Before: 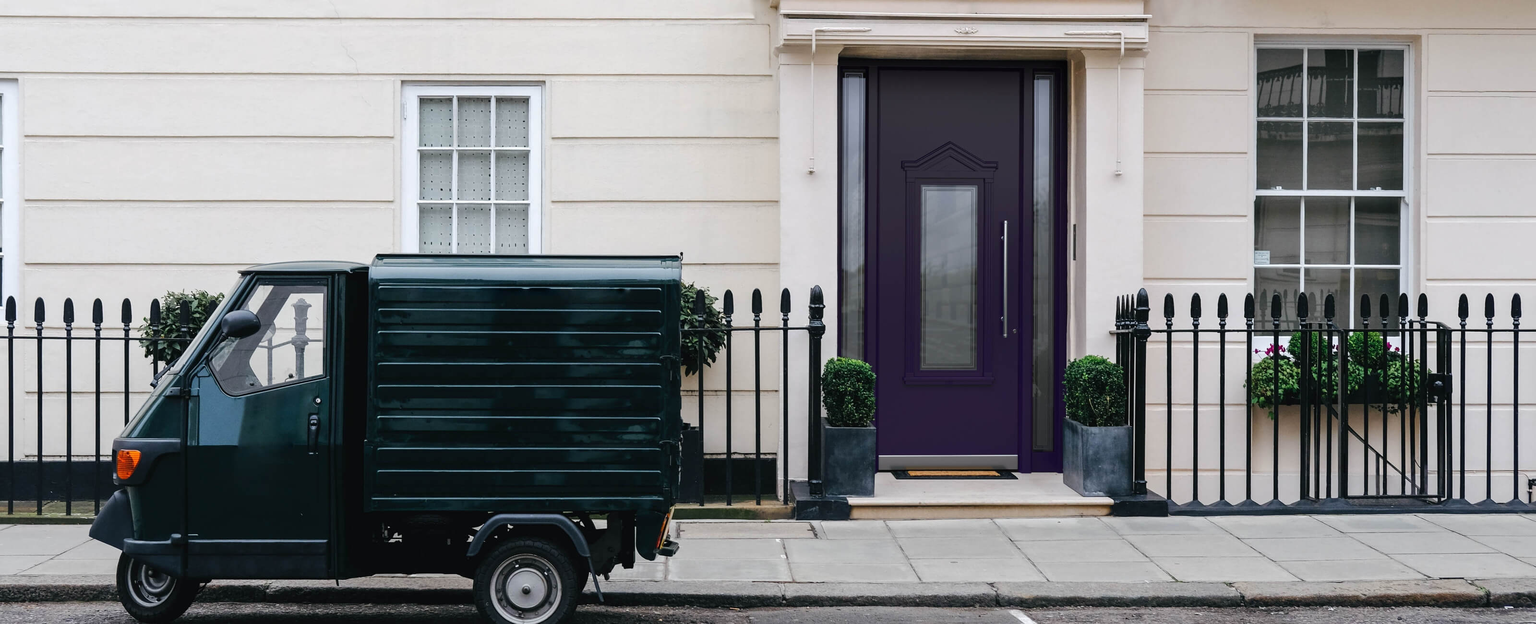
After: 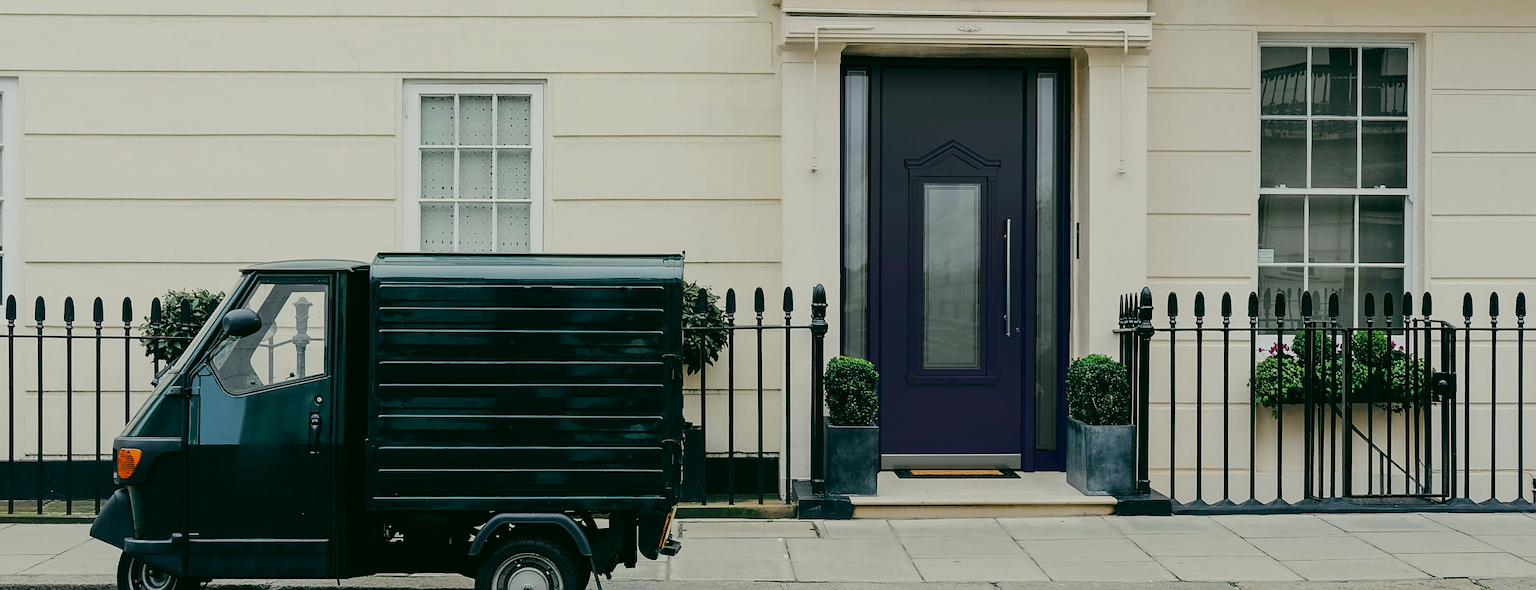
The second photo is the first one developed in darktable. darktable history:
sharpen: on, module defaults
filmic rgb: black relative exposure -7.97 EV, white relative exposure 4.04 EV, hardness 4.18, preserve chrominance max RGB, color science v6 (2022), contrast in shadows safe, contrast in highlights safe
crop: top 0.408%, right 0.259%, bottom 5.013%
color correction: highlights a* -0.428, highlights b* 9.16, shadows a* -9.28, shadows b* 0.948
